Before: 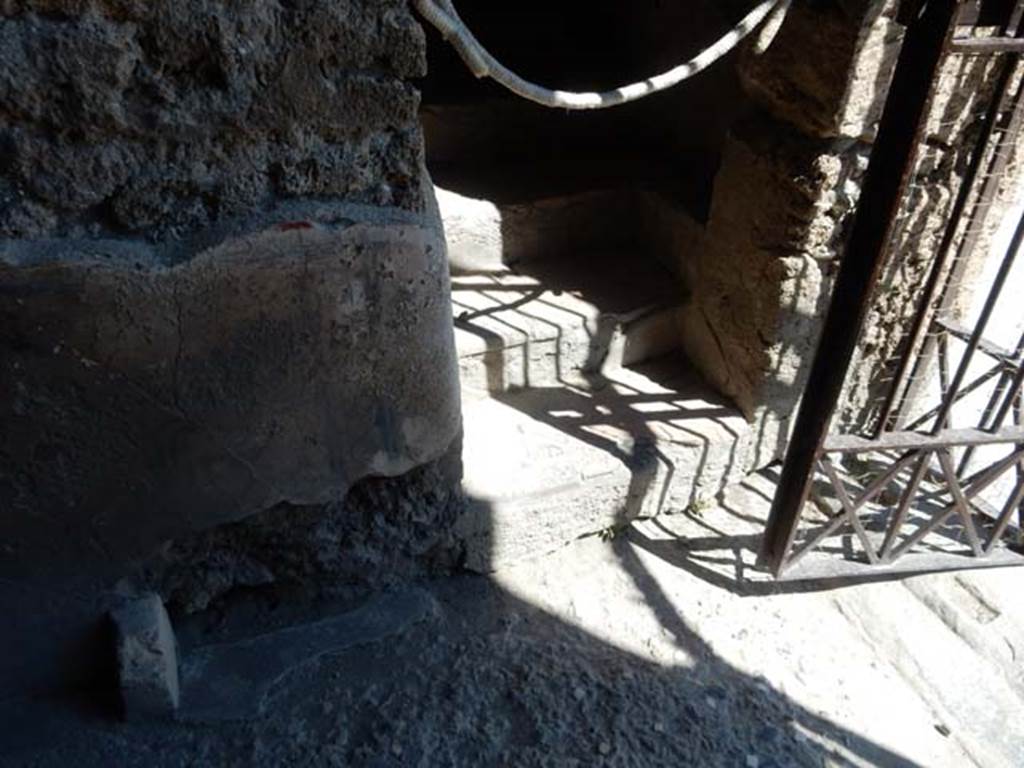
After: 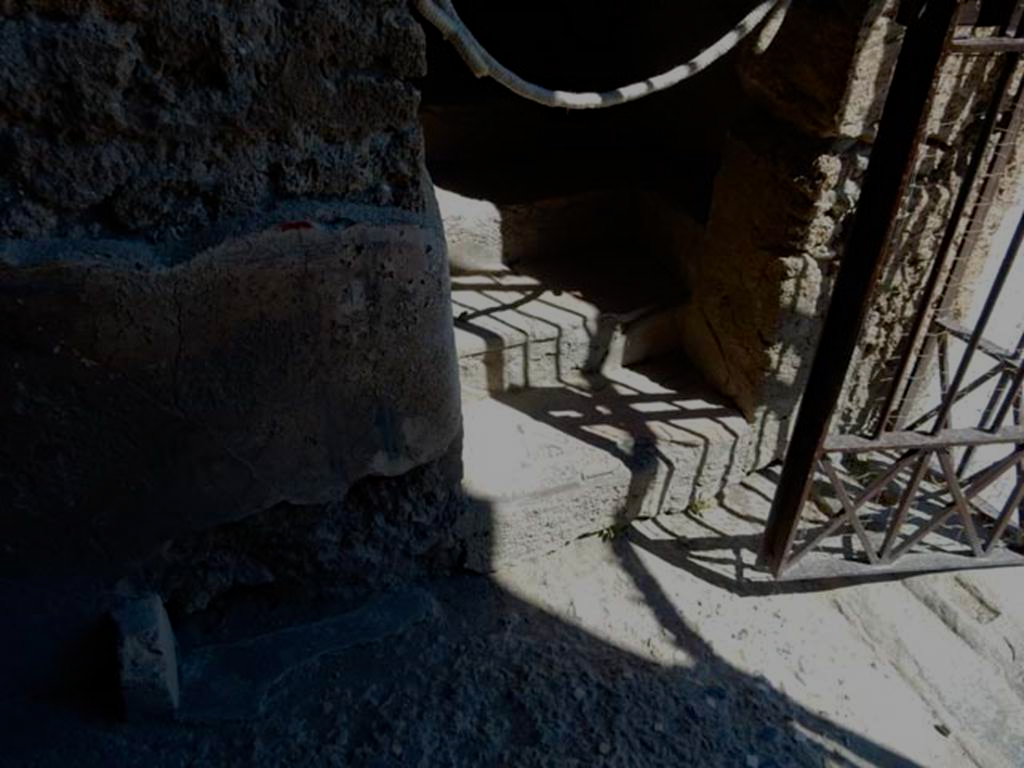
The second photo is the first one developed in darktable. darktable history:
exposure: exposure -1.468 EV, compensate highlight preservation false
haze removal: strength 0.29, distance 0.25, compatibility mode true, adaptive false
color correction: saturation 1.34
